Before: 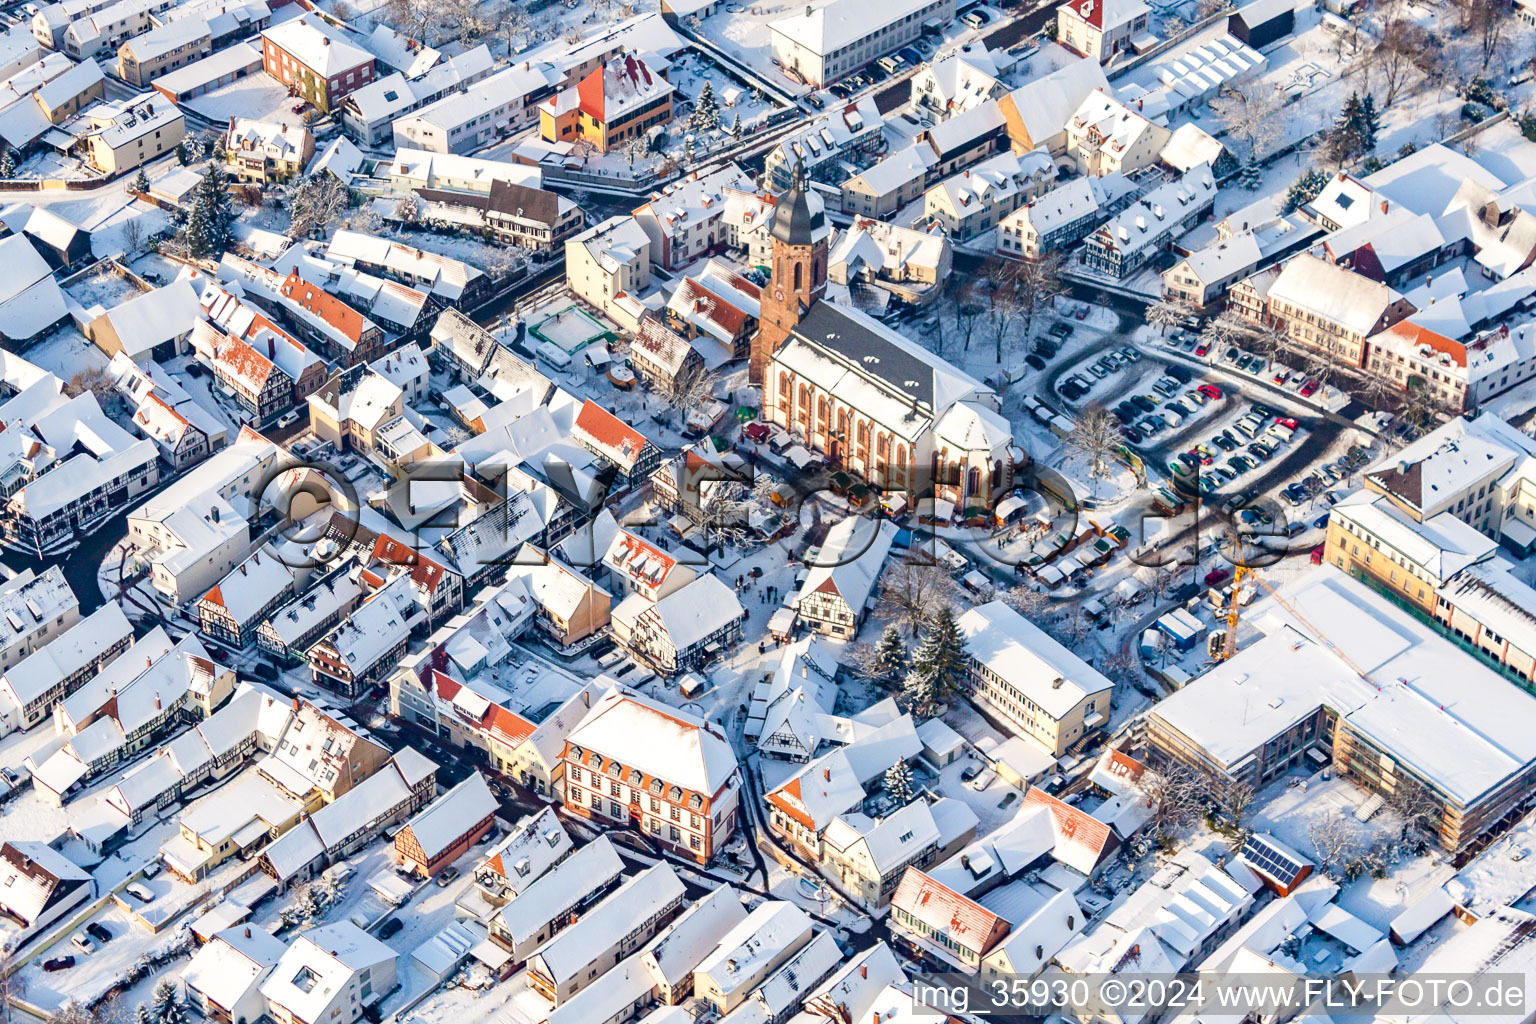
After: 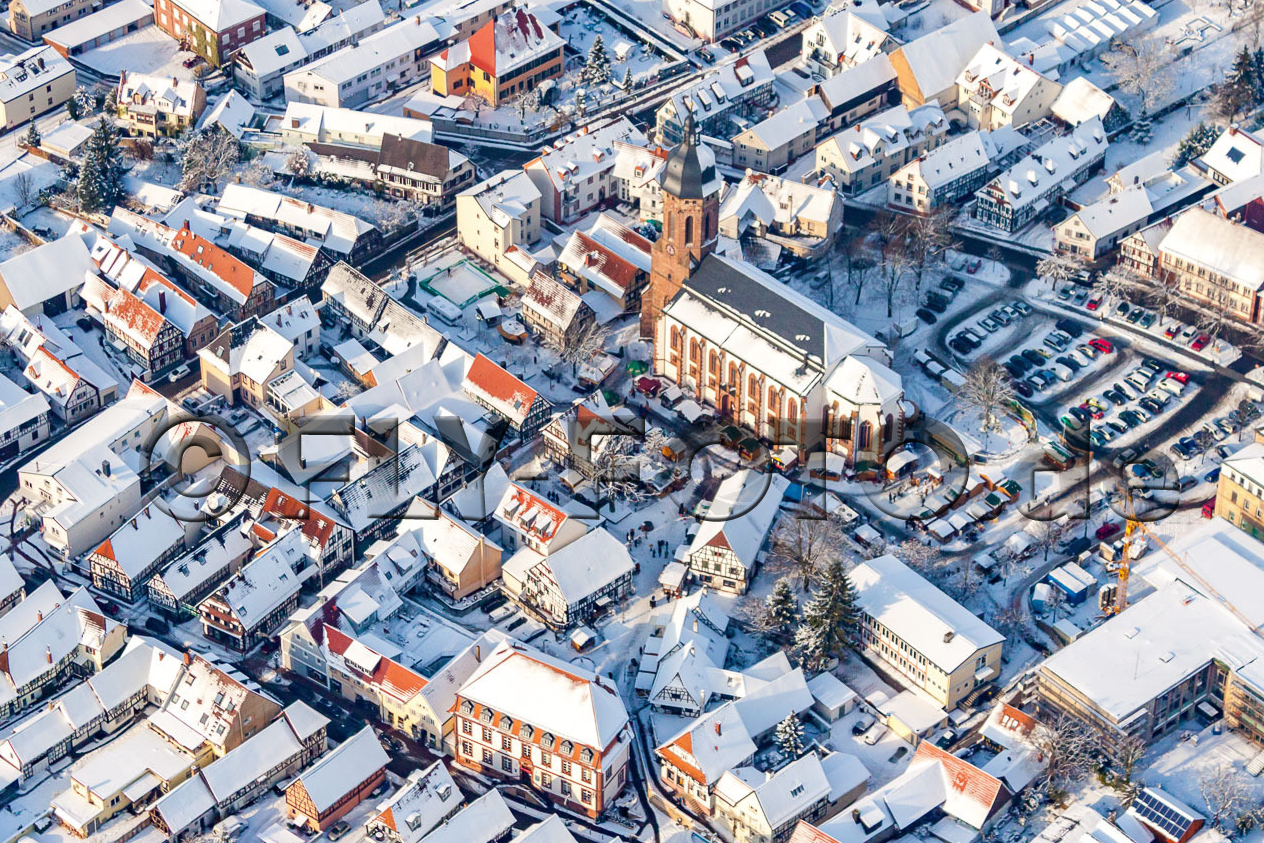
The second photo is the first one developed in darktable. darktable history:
shadows and highlights: shadows 25.36, highlights -24.87
crop and rotate: left 7.128%, top 4.588%, right 10.533%, bottom 13.032%
